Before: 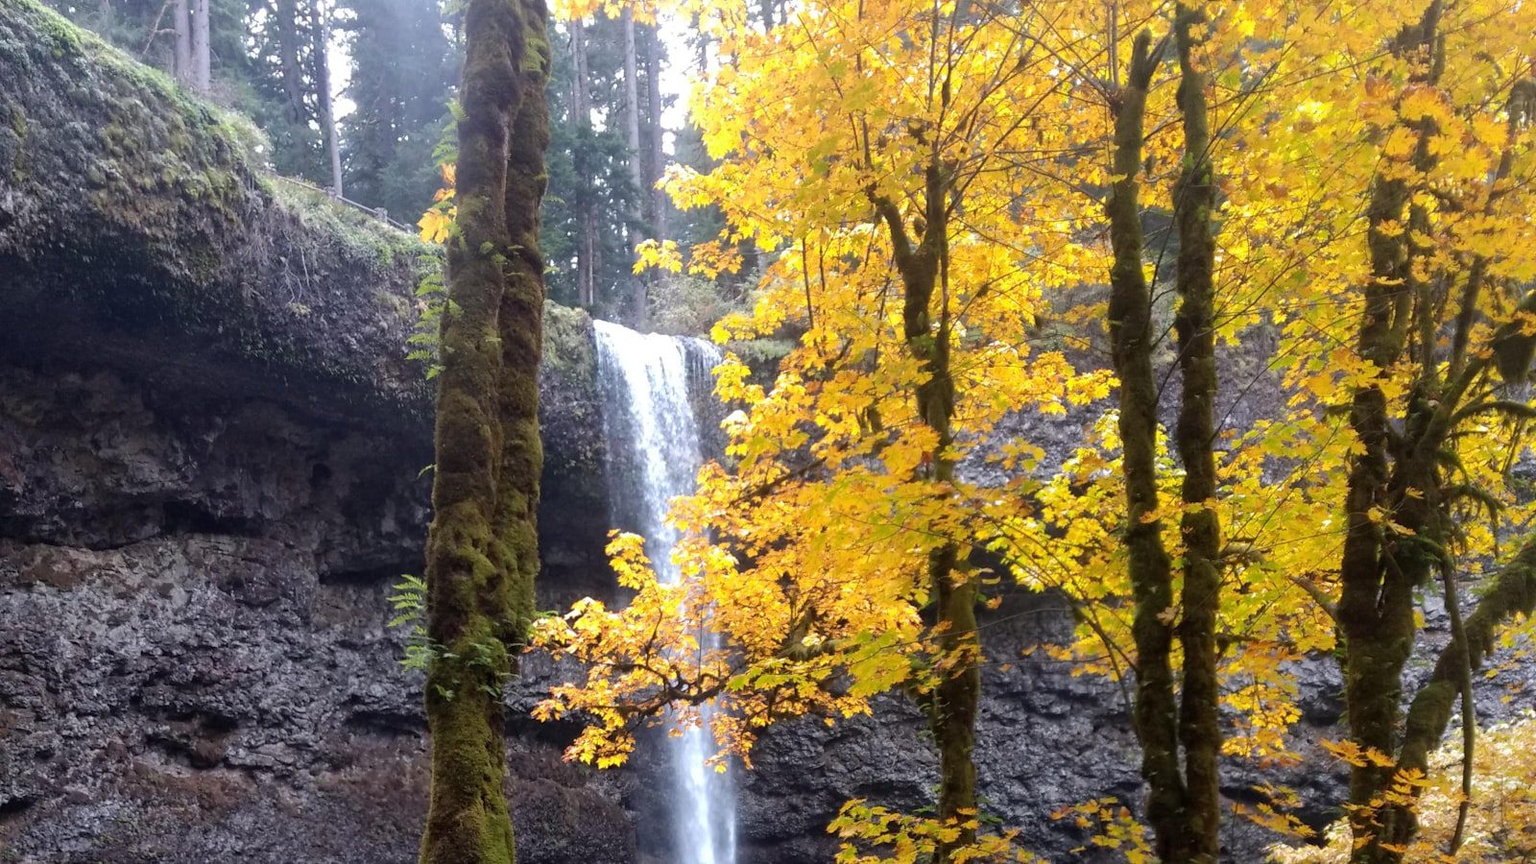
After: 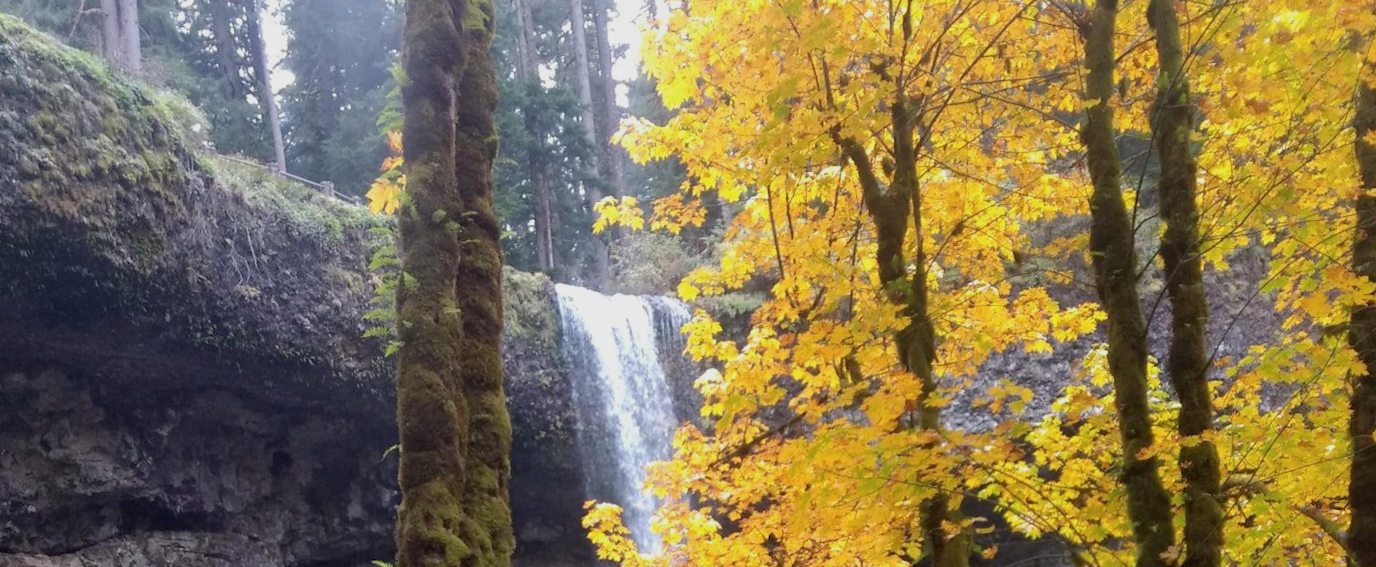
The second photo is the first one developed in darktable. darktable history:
color balance rgb: perceptual saturation grading › global saturation -0.31%, global vibrance -8%, contrast -13%, saturation formula JzAzBz (2021)
crop: left 1.509%, top 3.452%, right 7.696%, bottom 28.452%
rotate and perspective: rotation -3.52°, crop left 0.036, crop right 0.964, crop top 0.081, crop bottom 0.919
local contrast: mode bilateral grid, contrast 100, coarseness 100, detail 108%, midtone range 0.2
